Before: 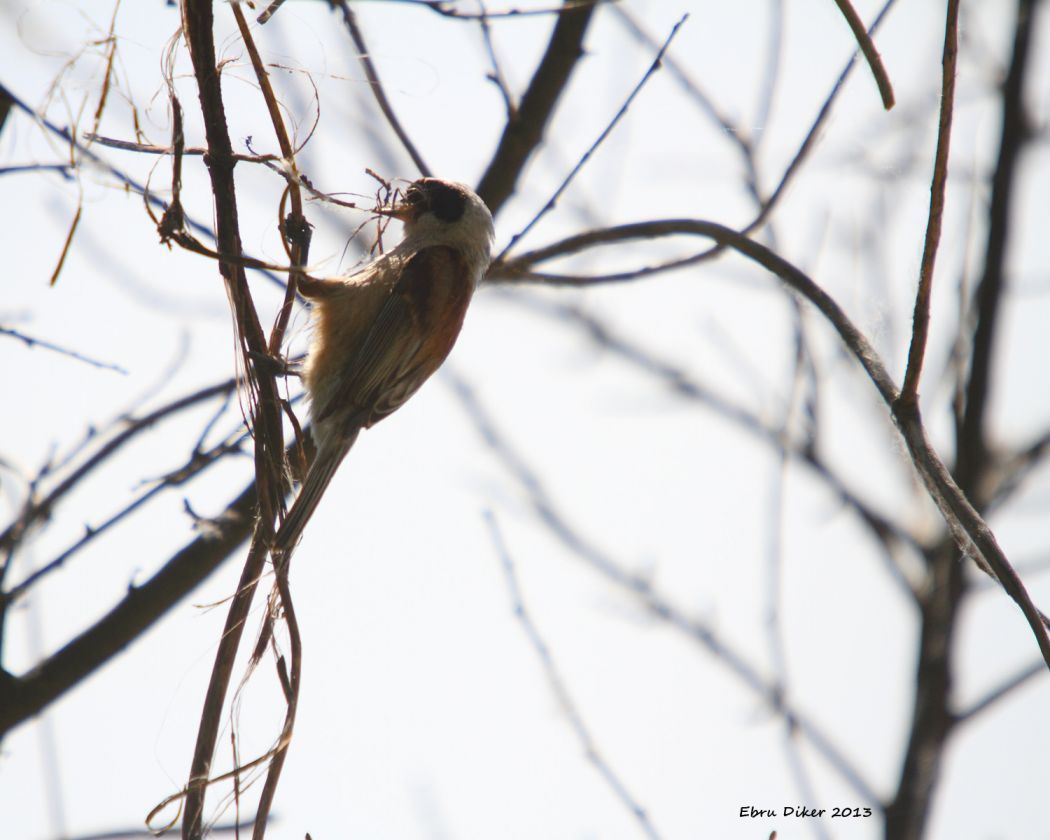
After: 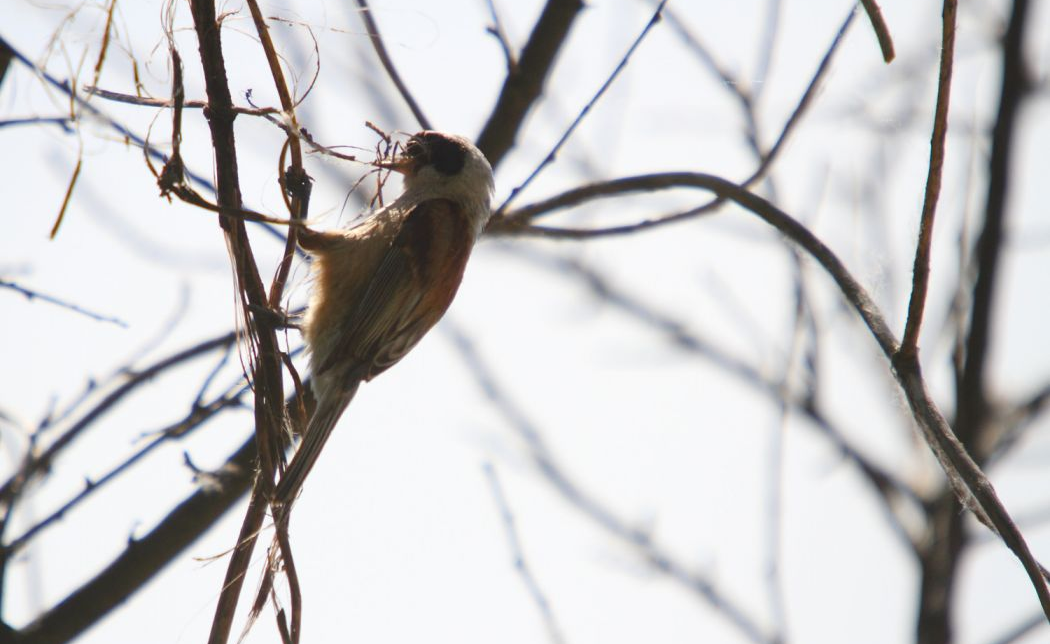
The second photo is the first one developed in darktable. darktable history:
crop: top 5.636%, bottom 17.632%
